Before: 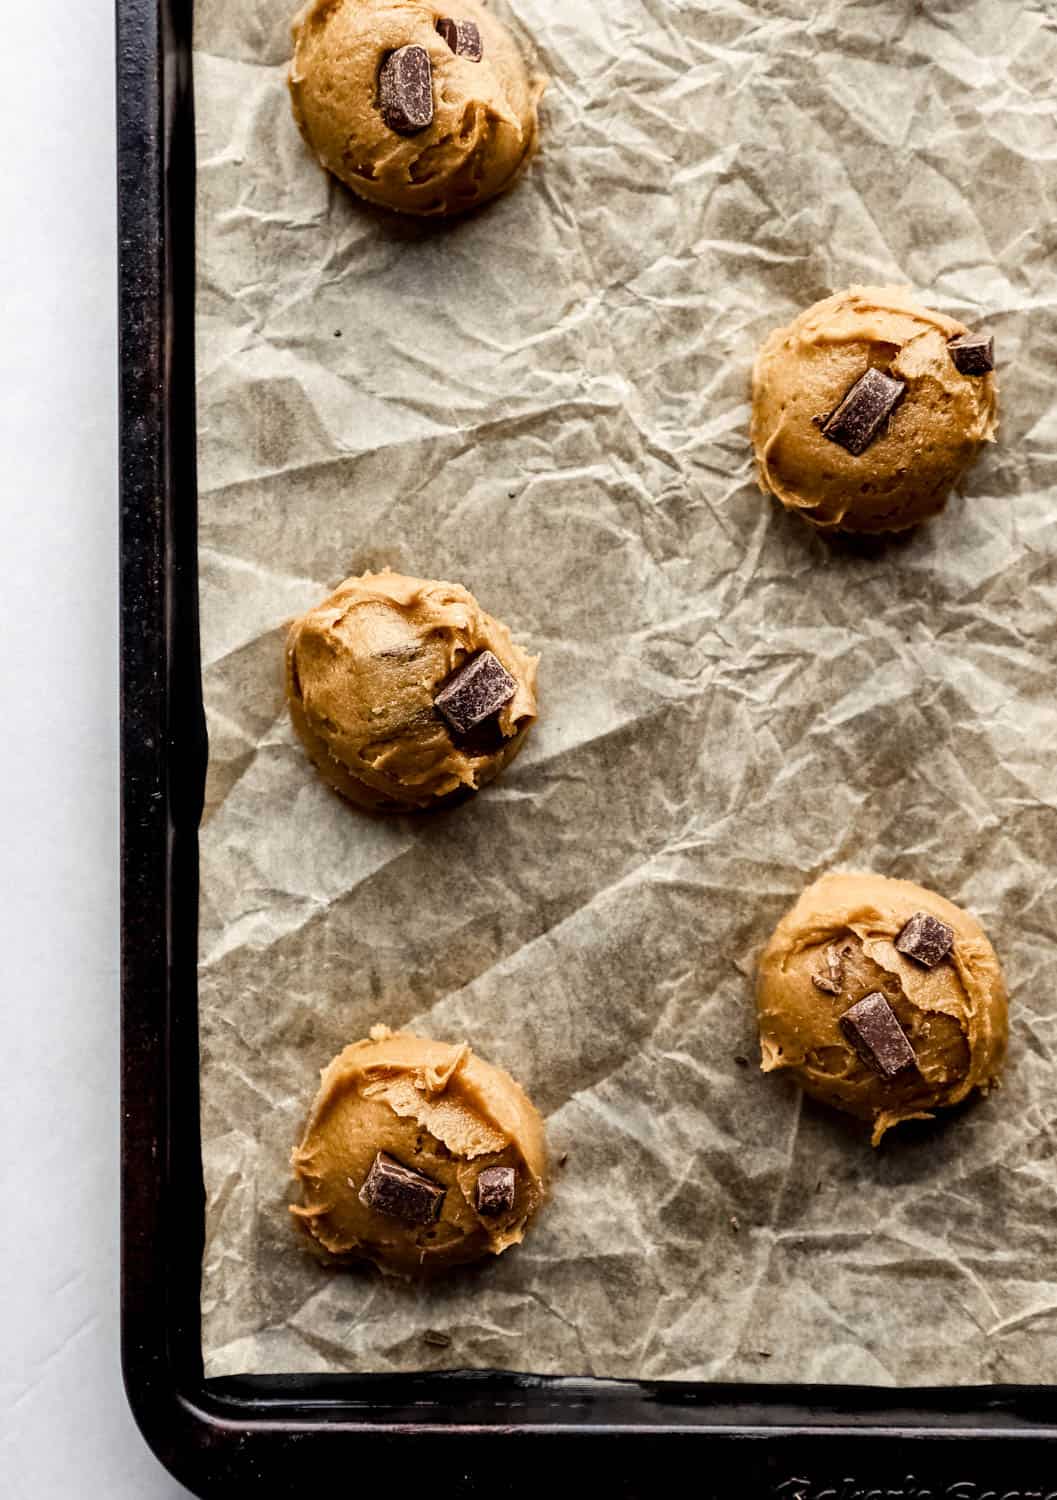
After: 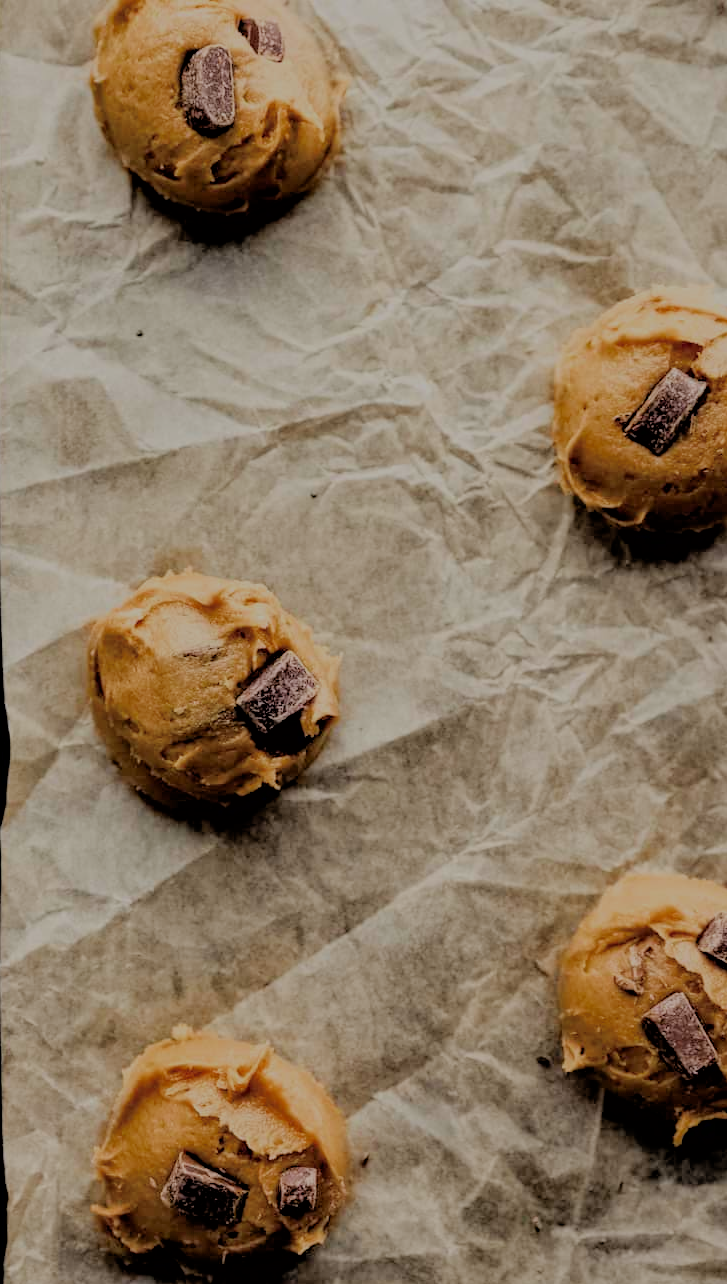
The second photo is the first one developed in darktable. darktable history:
crop: left 18.775%, right 12.359%, bottom 14.336%
filmic rgb: black relative exposure -4.47 EV, white relative exposure 6.6 EV, hardness 1.88, contrast 0.513, color science v6 (2022)
